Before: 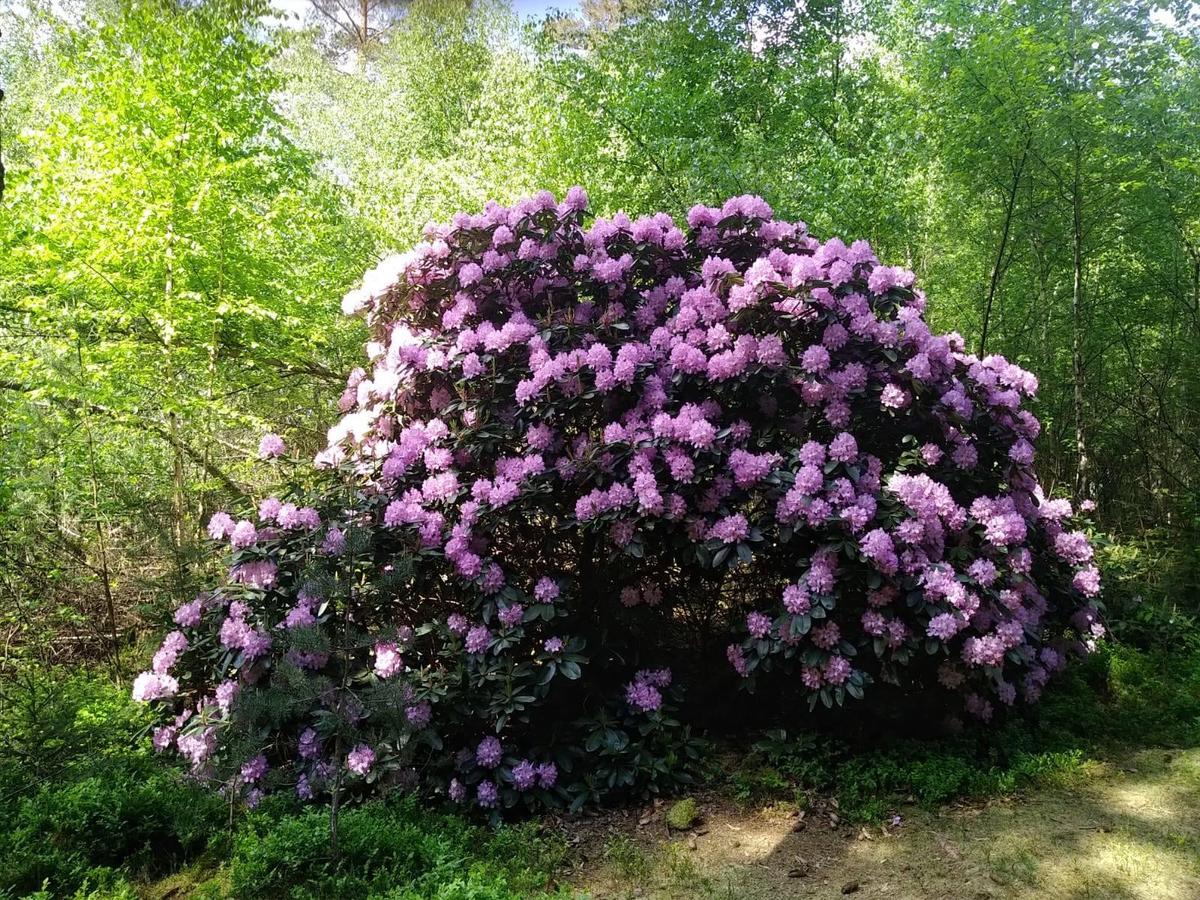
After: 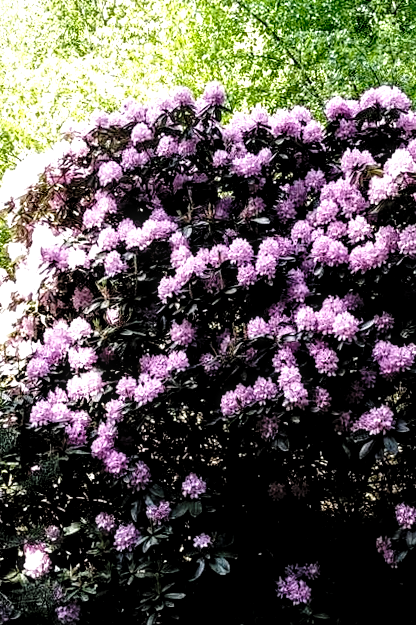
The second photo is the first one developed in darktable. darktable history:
crop and rotate: left 29.476%, top 10.214%, right 35.32%, bottom 17.333%
local contrast: detail 150%
grain: coarseness 14.57 ISO, strength 8.8%
base curve: curves: ch0 [(0, 0) (0.032, 0.037) (0.105, 0.228) (0.435, 0.76) (0.856, 0.983) (1, 1)], preserve colors none
rotate and perspective: rotation -1.42°, crop left 0.016, crop right 0.984, crop top 0.035, crop bottom 0.965
levels: levels [0.101, 0.578, 0.953]
